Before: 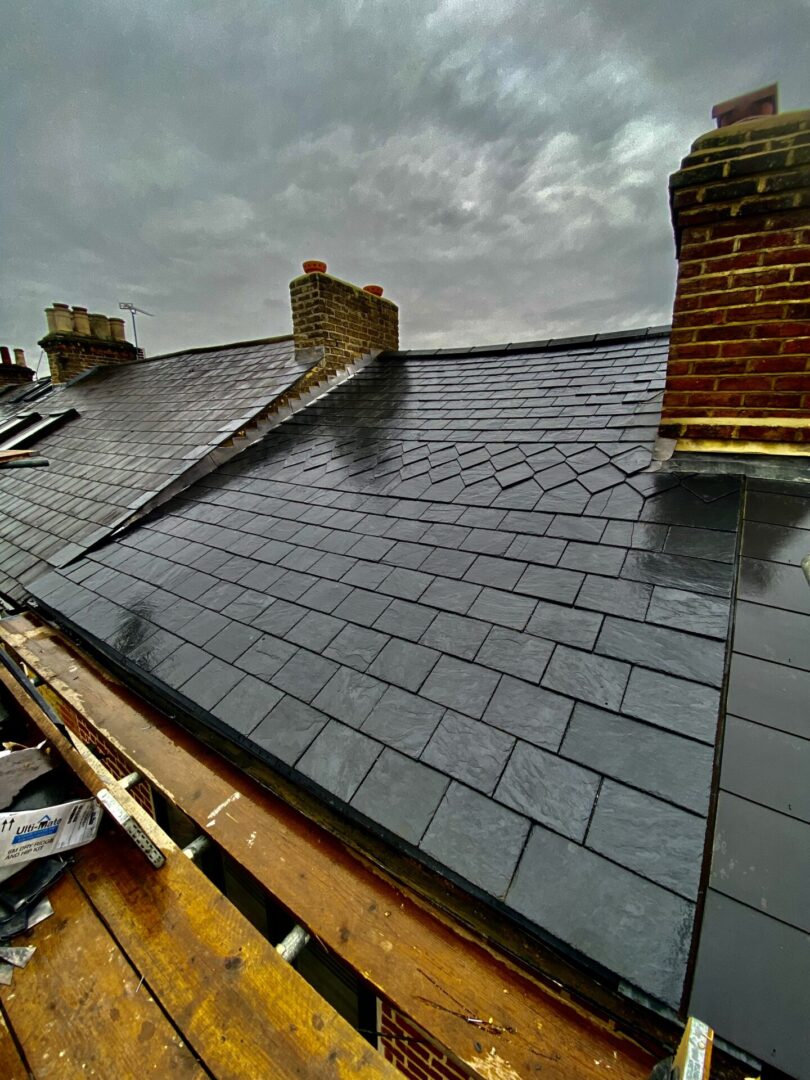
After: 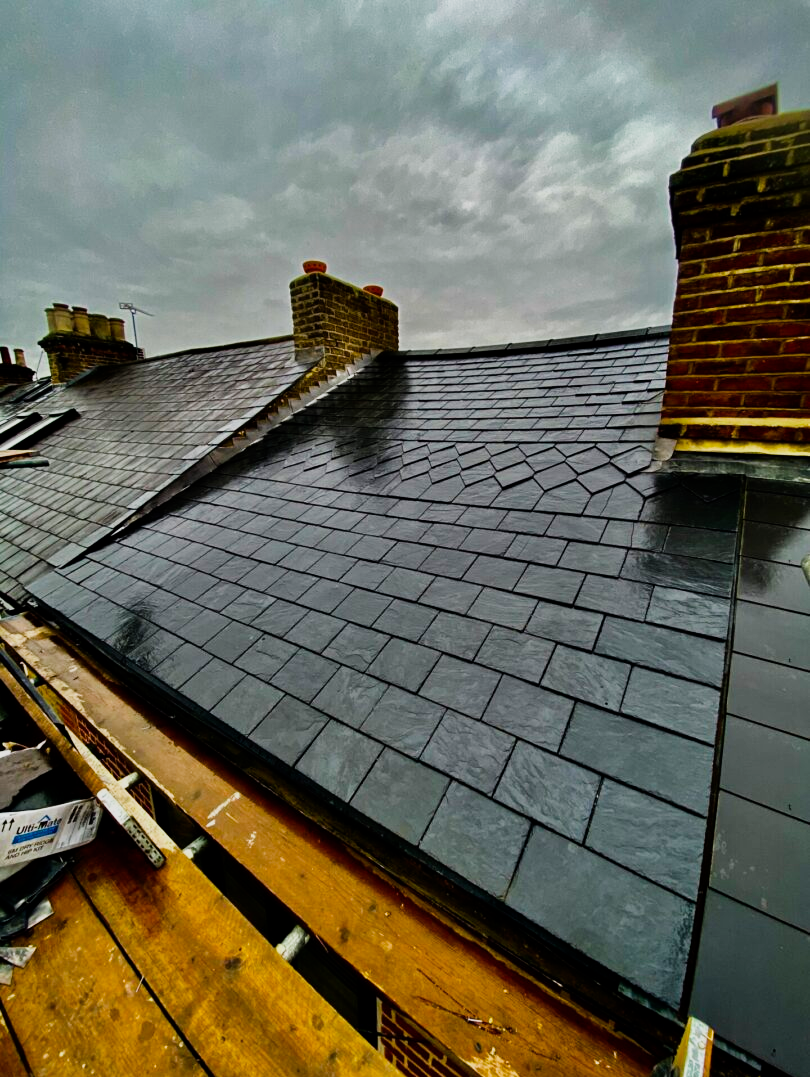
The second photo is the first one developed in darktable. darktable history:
crop: top 0.05%, bottom 0.098%
sigmoid: contrast 1.54, target black 0
